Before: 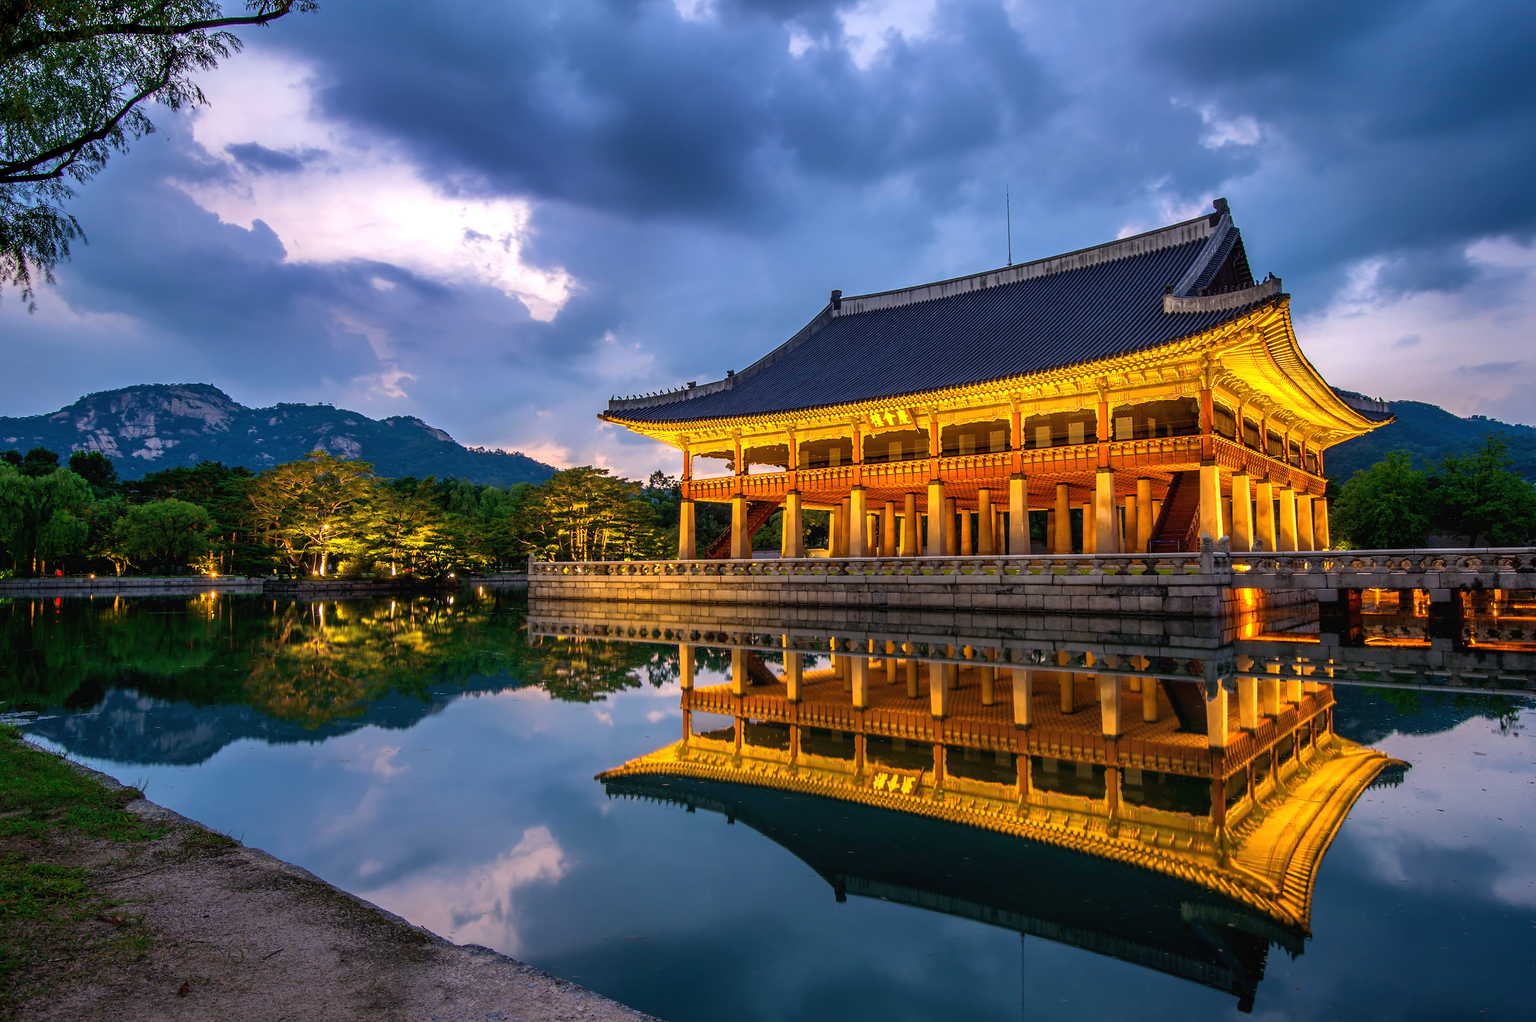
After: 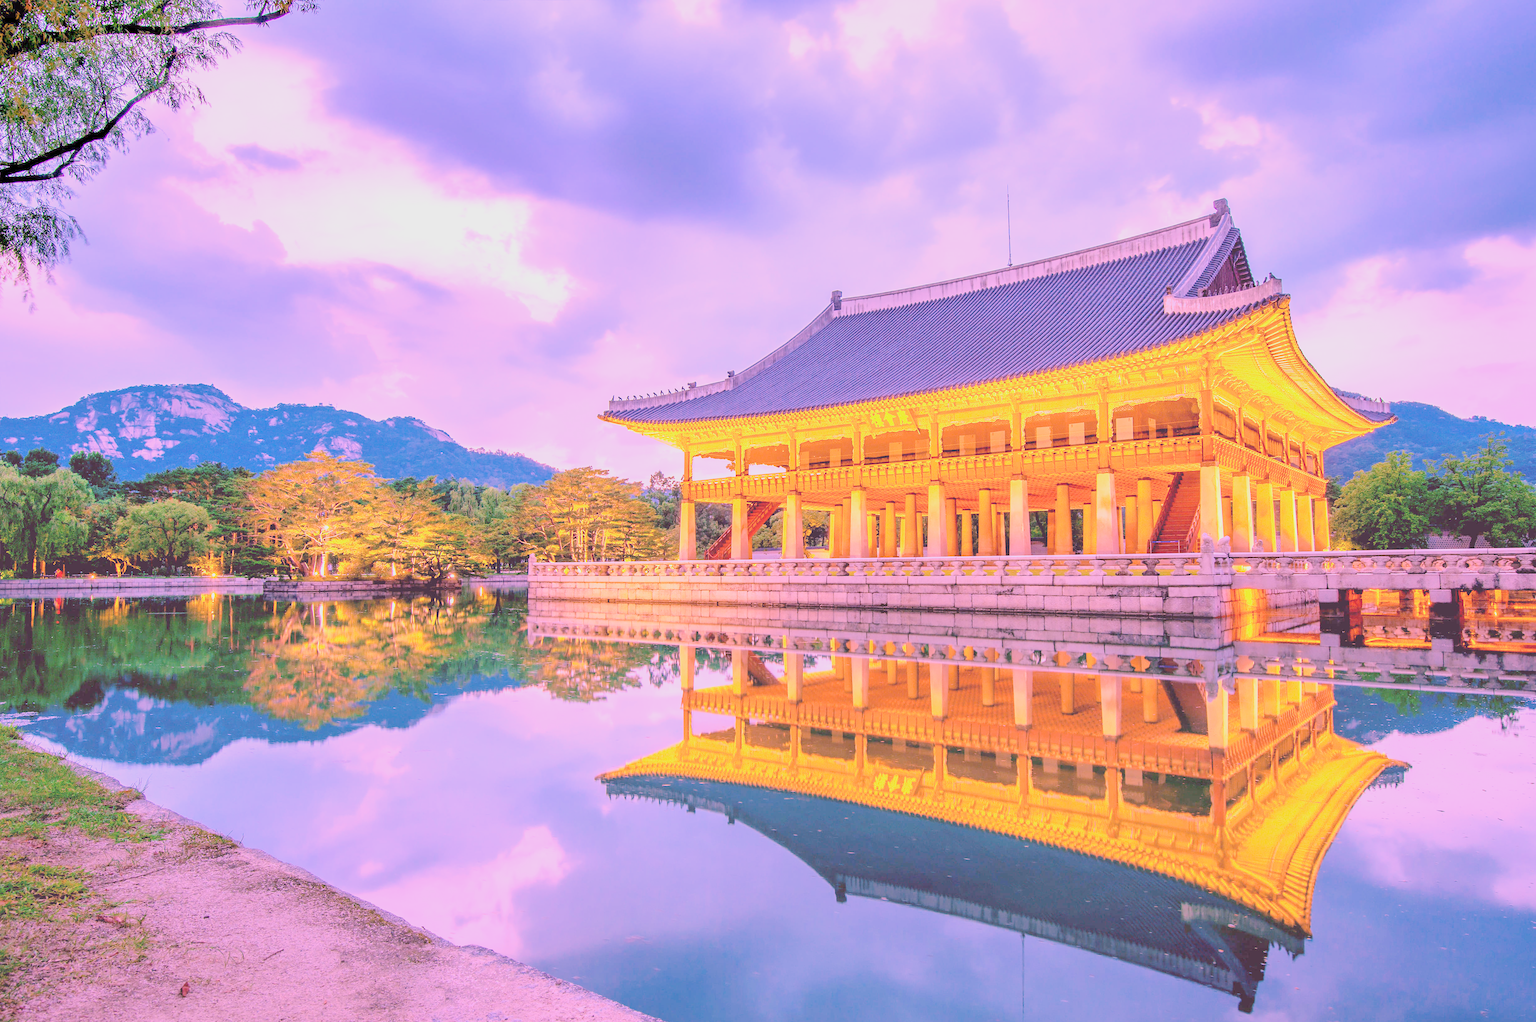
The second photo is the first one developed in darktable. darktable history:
white balance: red 2.012, blue 1.687
highlight reconstruction: iterations 1, diameter of reconstruction 64 px
filmic rgb: black relative exposure -7.65 EV, white relative exposure 4.56 EV, hardness 3.61, color science v6 (2022)
exposure: black level correction 0, exposure 0.7 EV, compensate exposure bias true, compensate highlight preservation false
